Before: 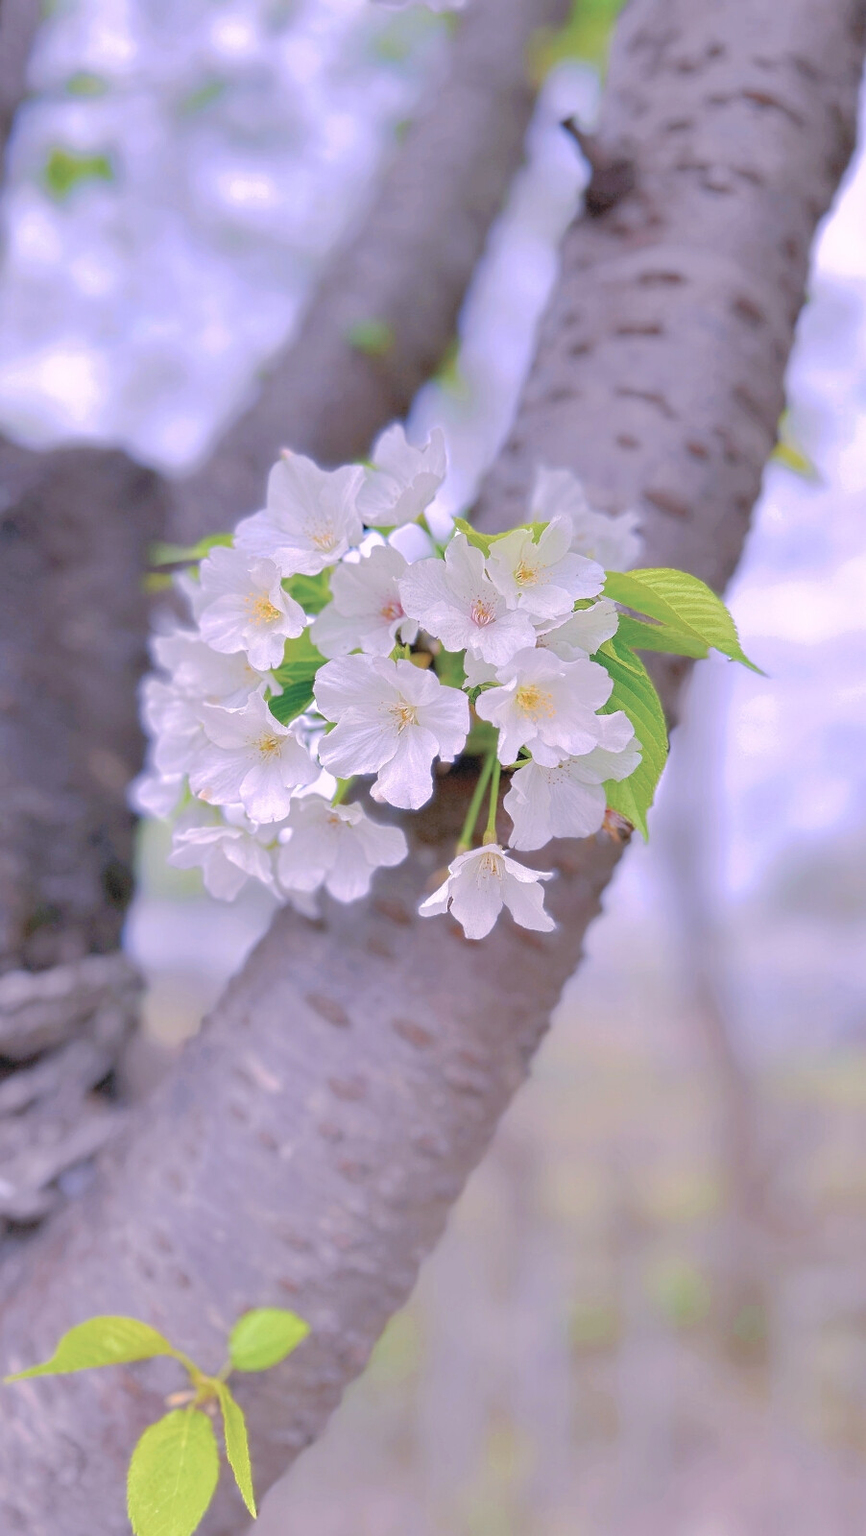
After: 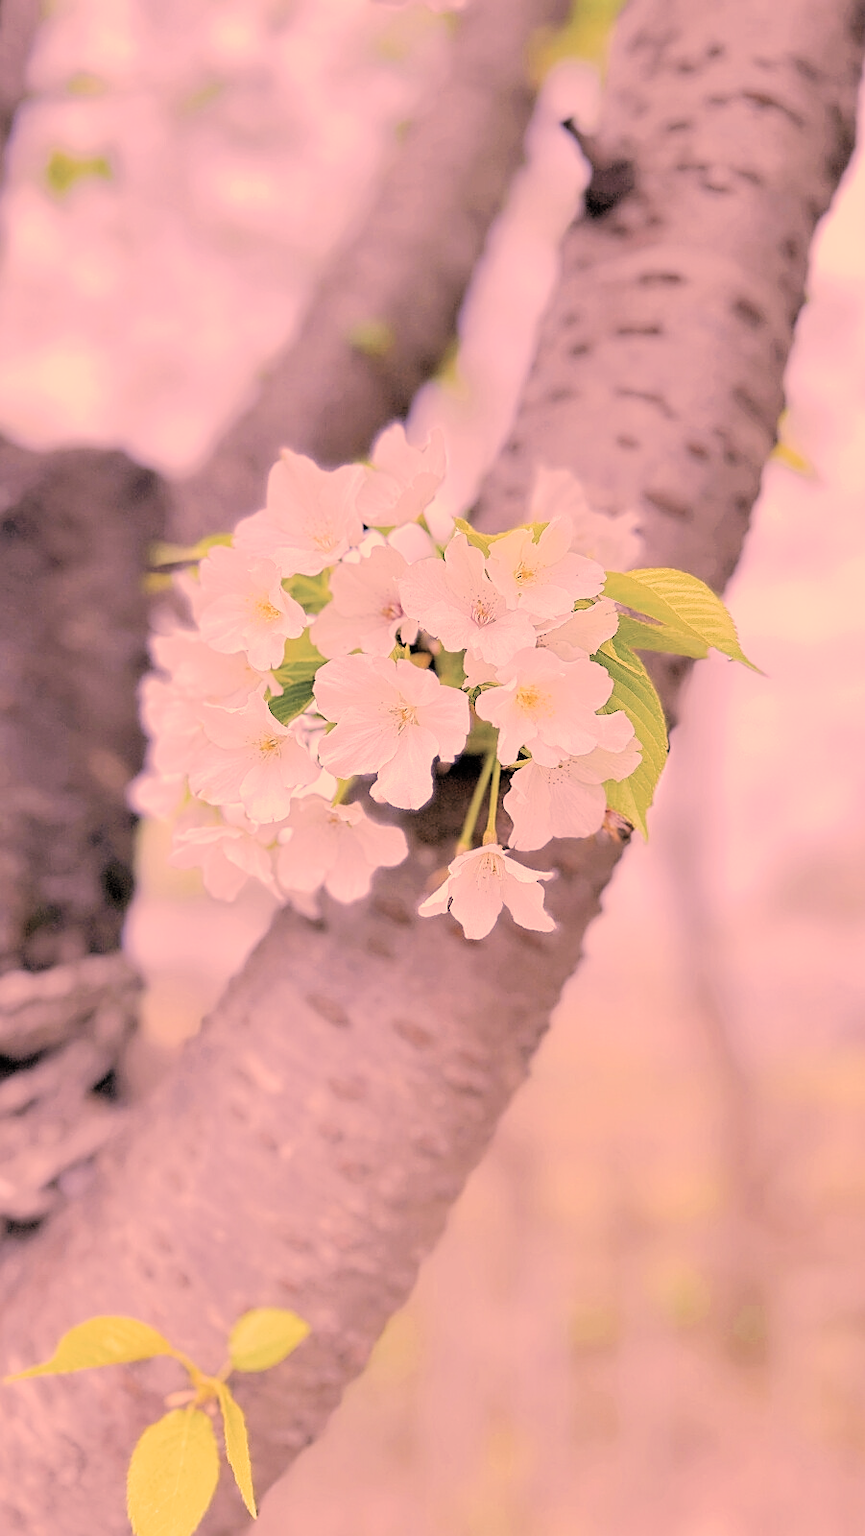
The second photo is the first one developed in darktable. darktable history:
filmic rgb: black relative exposure -5.1 EV, white relative exposure 3.96 EV, threshold 2.96 EV, hardness 2.88, contrast 1.297, highlights saturation mix -29.94%, enable highlight reconstruction true
color correction: highlights a* 39.23, highlights b* 39.69, saturation 0.69
tone equalizer: -8 EV -0.411 EV, -7 EV -0.402 EV, -6 EV -0.319 EV, -5 EV -0.246 EV, -3 EV 0.199 EV, -2 EV 0.328 EV, -1 EV 0.391 EV, +0 EV 0.388 EV
sharpen: on, module defaults
